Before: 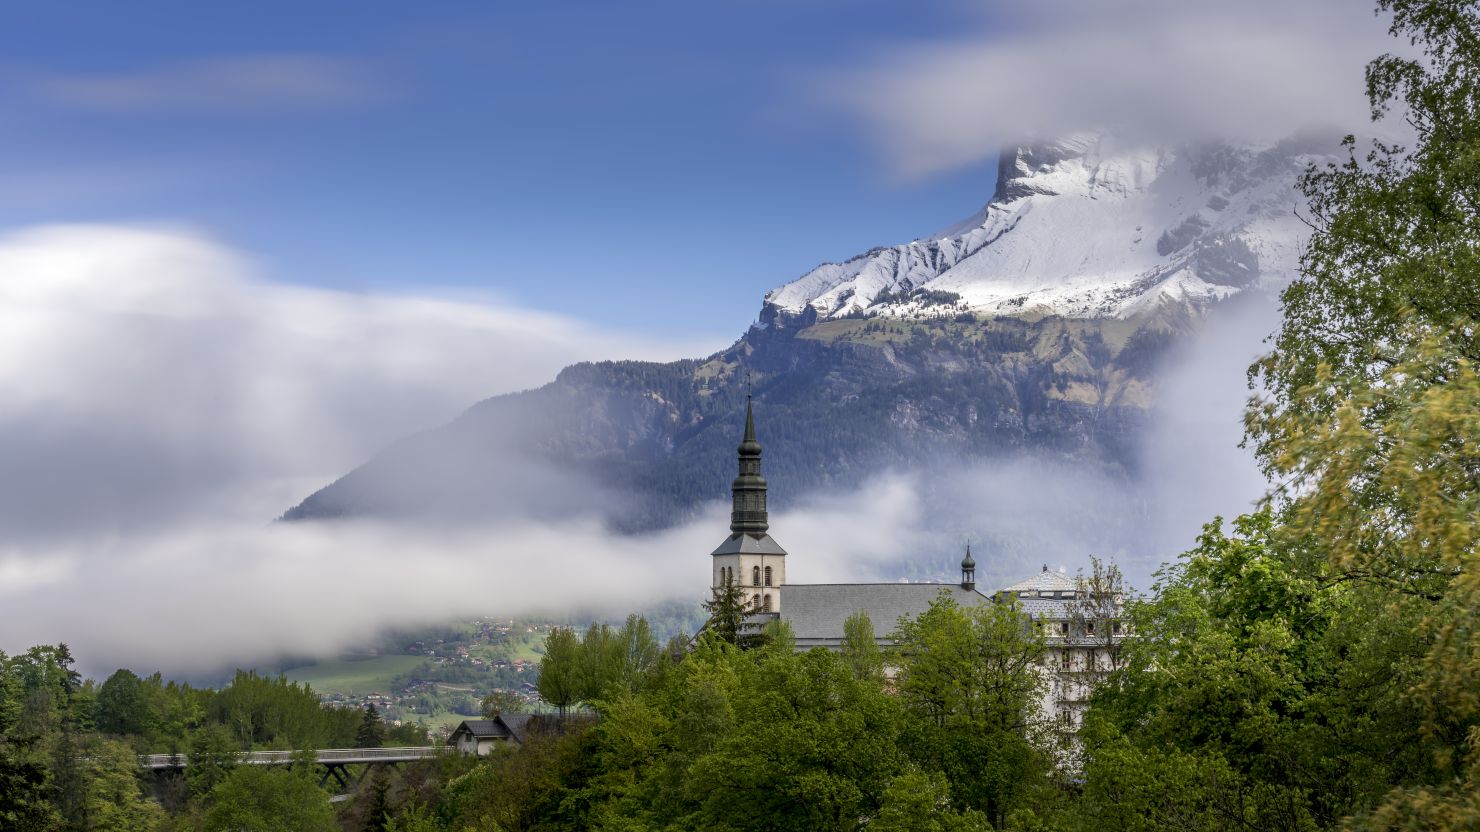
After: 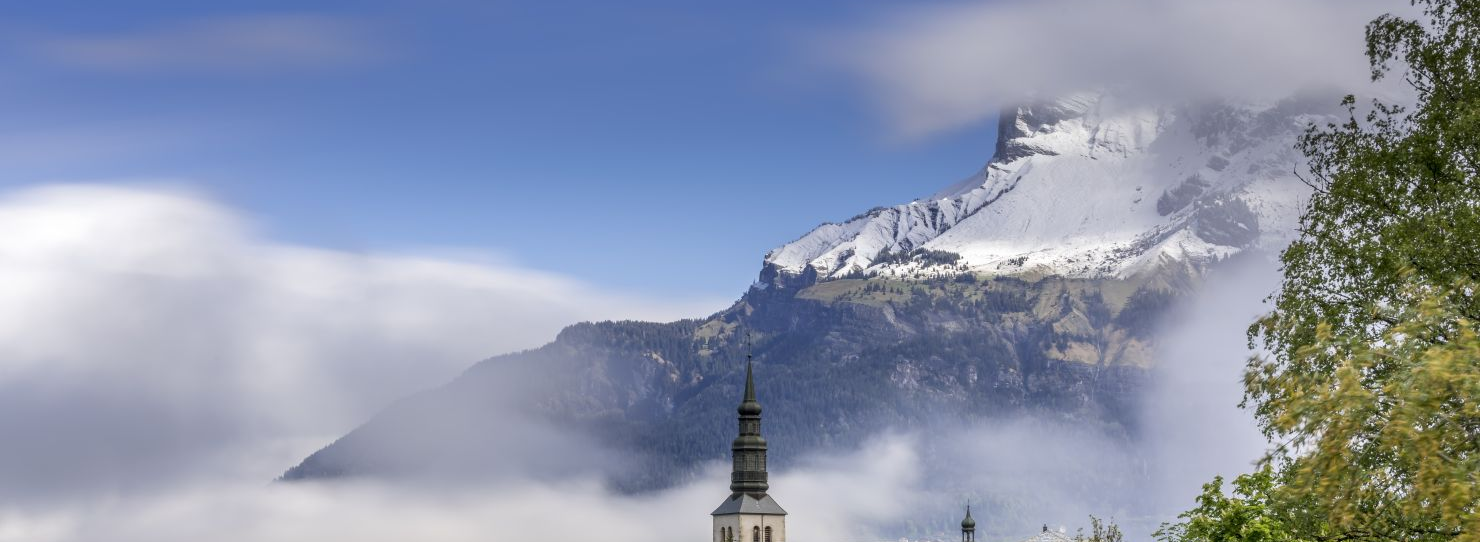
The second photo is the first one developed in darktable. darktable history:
crop and rotate: top 4.822%, bottom 29.998%
